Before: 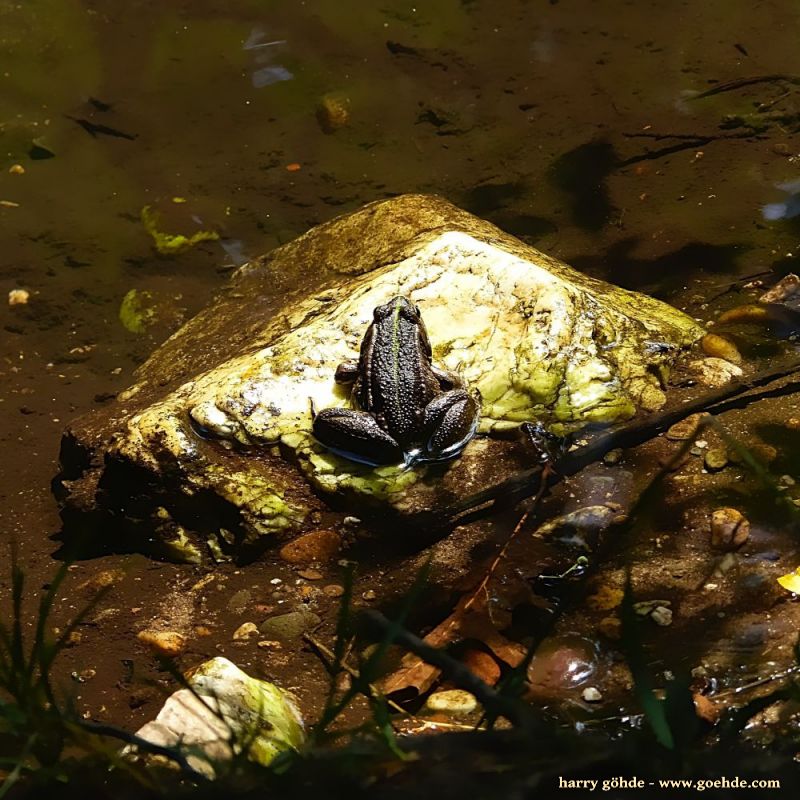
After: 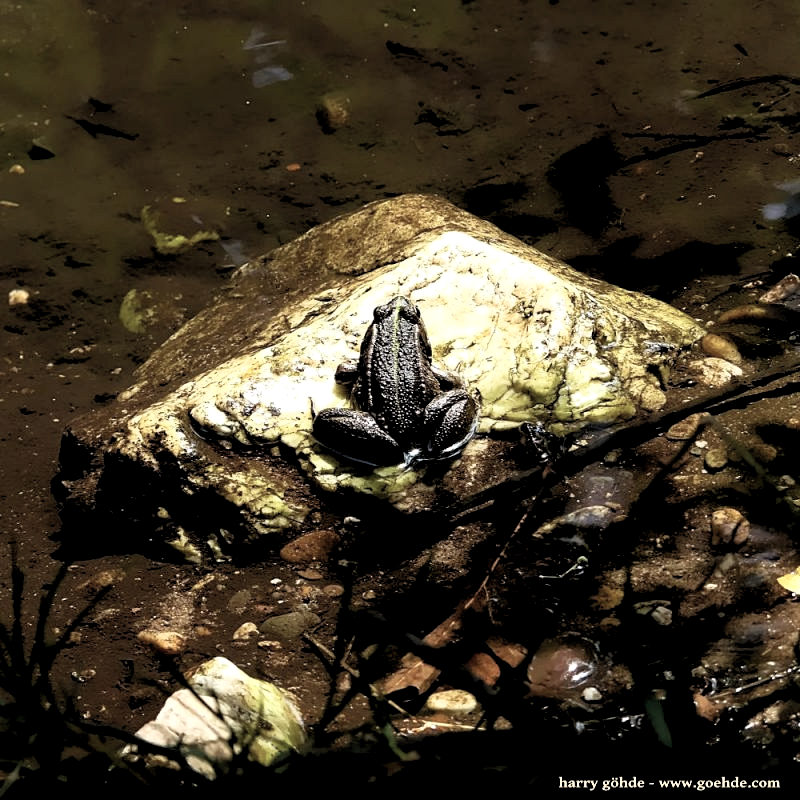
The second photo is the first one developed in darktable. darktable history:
rgb levels: levels [[0.013, 0.434, 0.89], [0, 0.5, 1], [0, 0.5, 1]]
shadows and highlights: shadows 0, highlights 40
contrast brightness saturation: contrast 0.1, saturation -0.36
